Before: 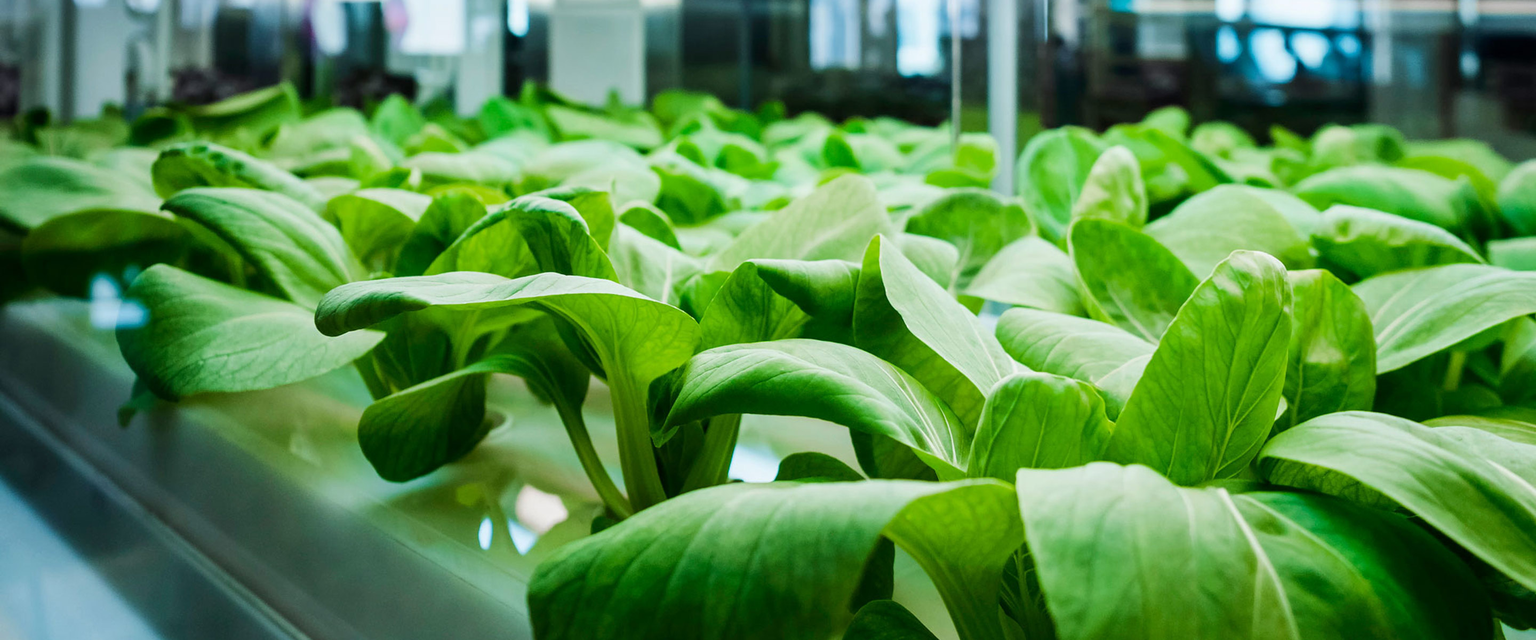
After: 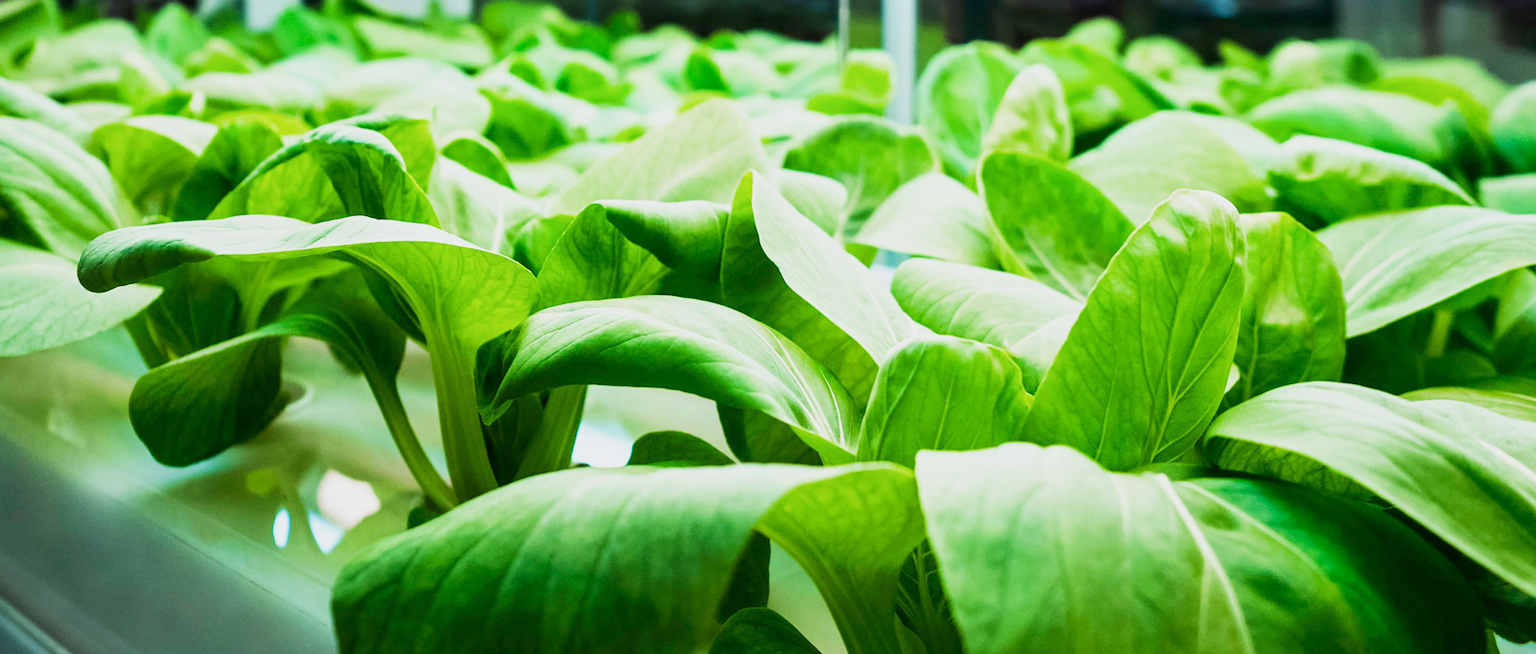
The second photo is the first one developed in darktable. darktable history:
base curve: curves: ch0 [(0, 0) (0.088, 0.125) (0.176, 0.251) (0.354, 0.501) (0.613, 0.749) (1, 0.877)], preserve colors none
crop: left 16.298%, top 14.413%
